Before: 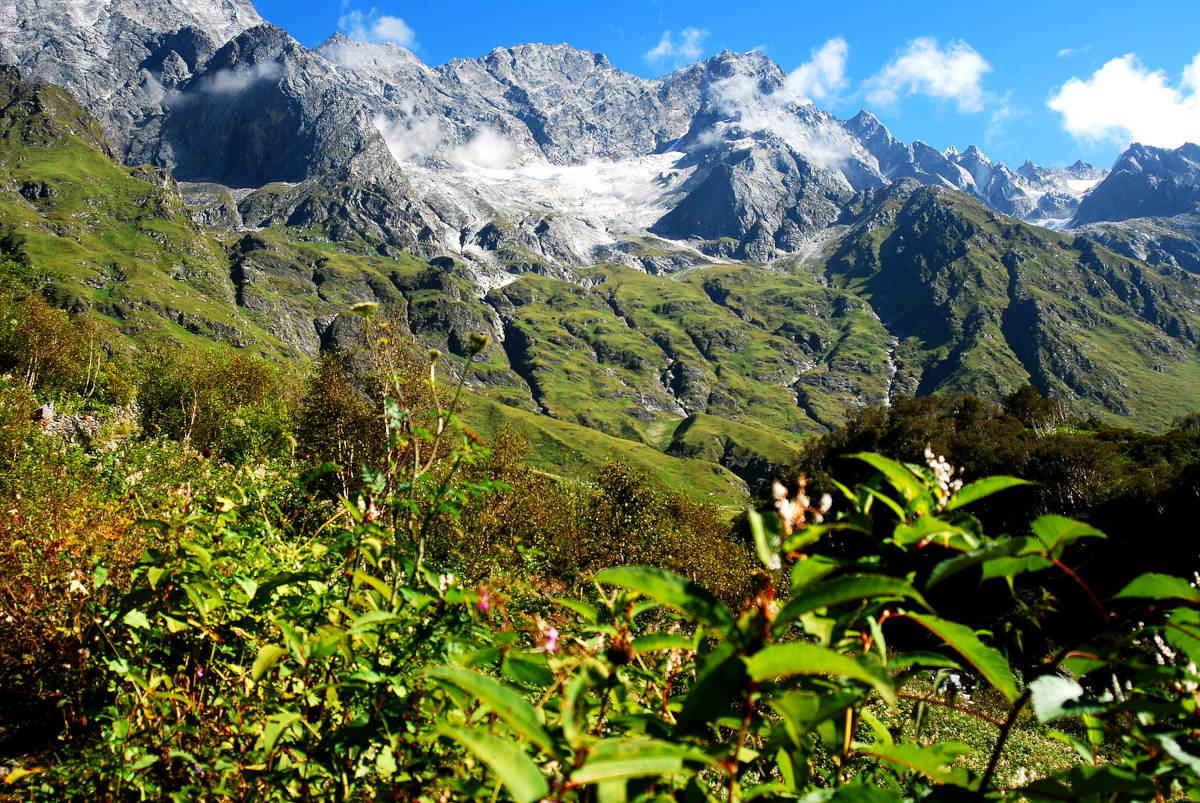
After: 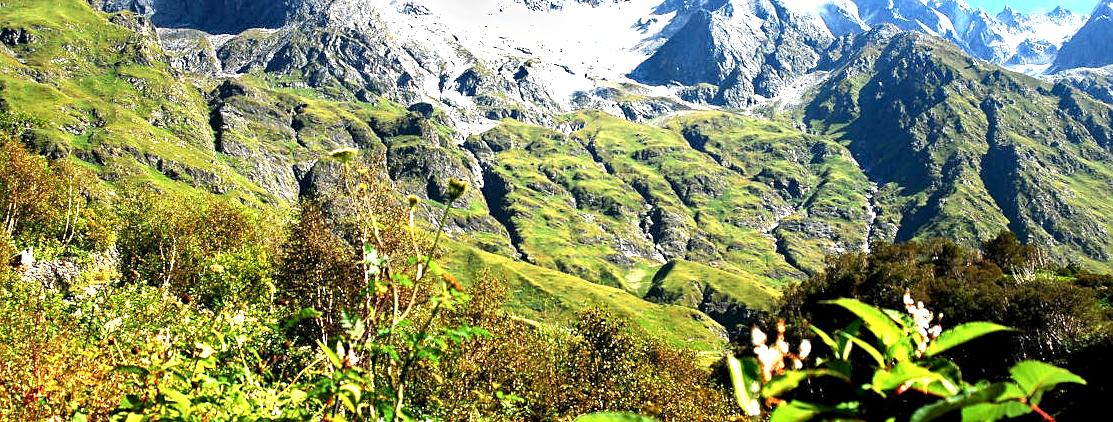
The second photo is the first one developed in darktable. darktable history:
sharpen: amount 0.201
crop: left 1.764%, top 19.269%, right 5.478%, bottom 28.1%
exposure: black level correction 0.001, exposure 0.964 EV, compensate exposure bias true, compensate highlight preservation false
shadows and highlights: radius 45.88, white point adjustment 6.82, compress 79.24%, highlights color adjustment 42.59%, soften with gaussian
haze removal: compatibility mode true, adaptive false
